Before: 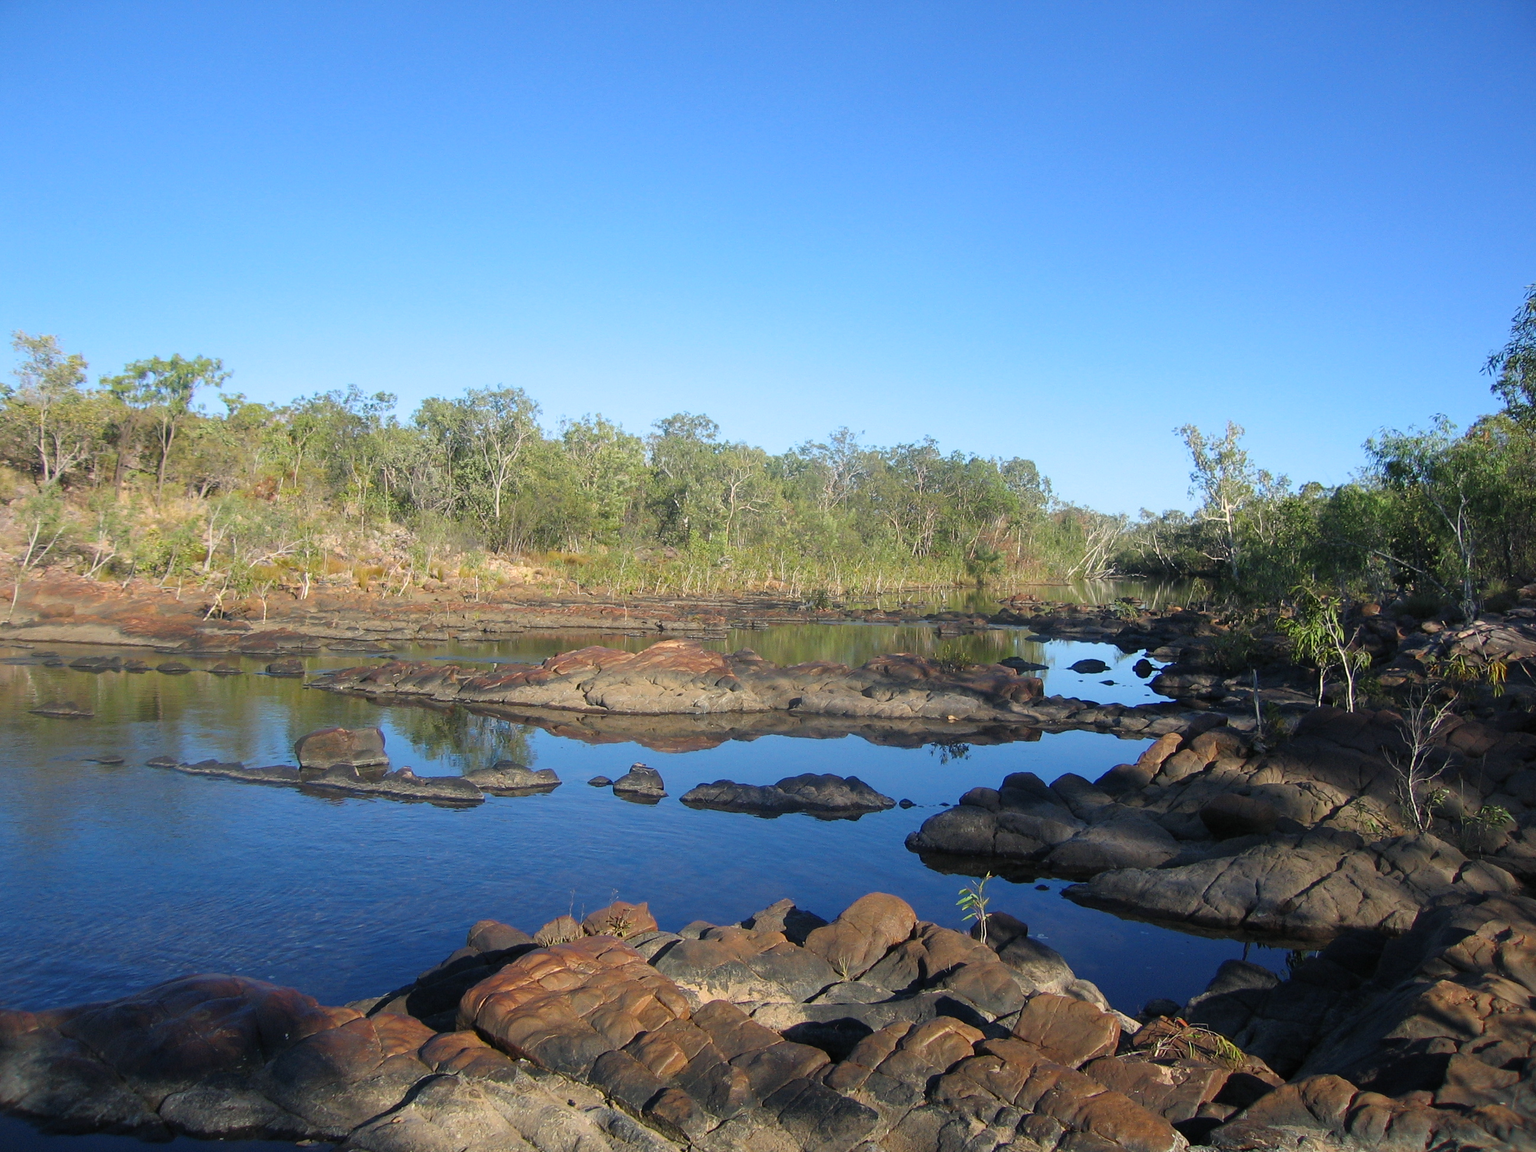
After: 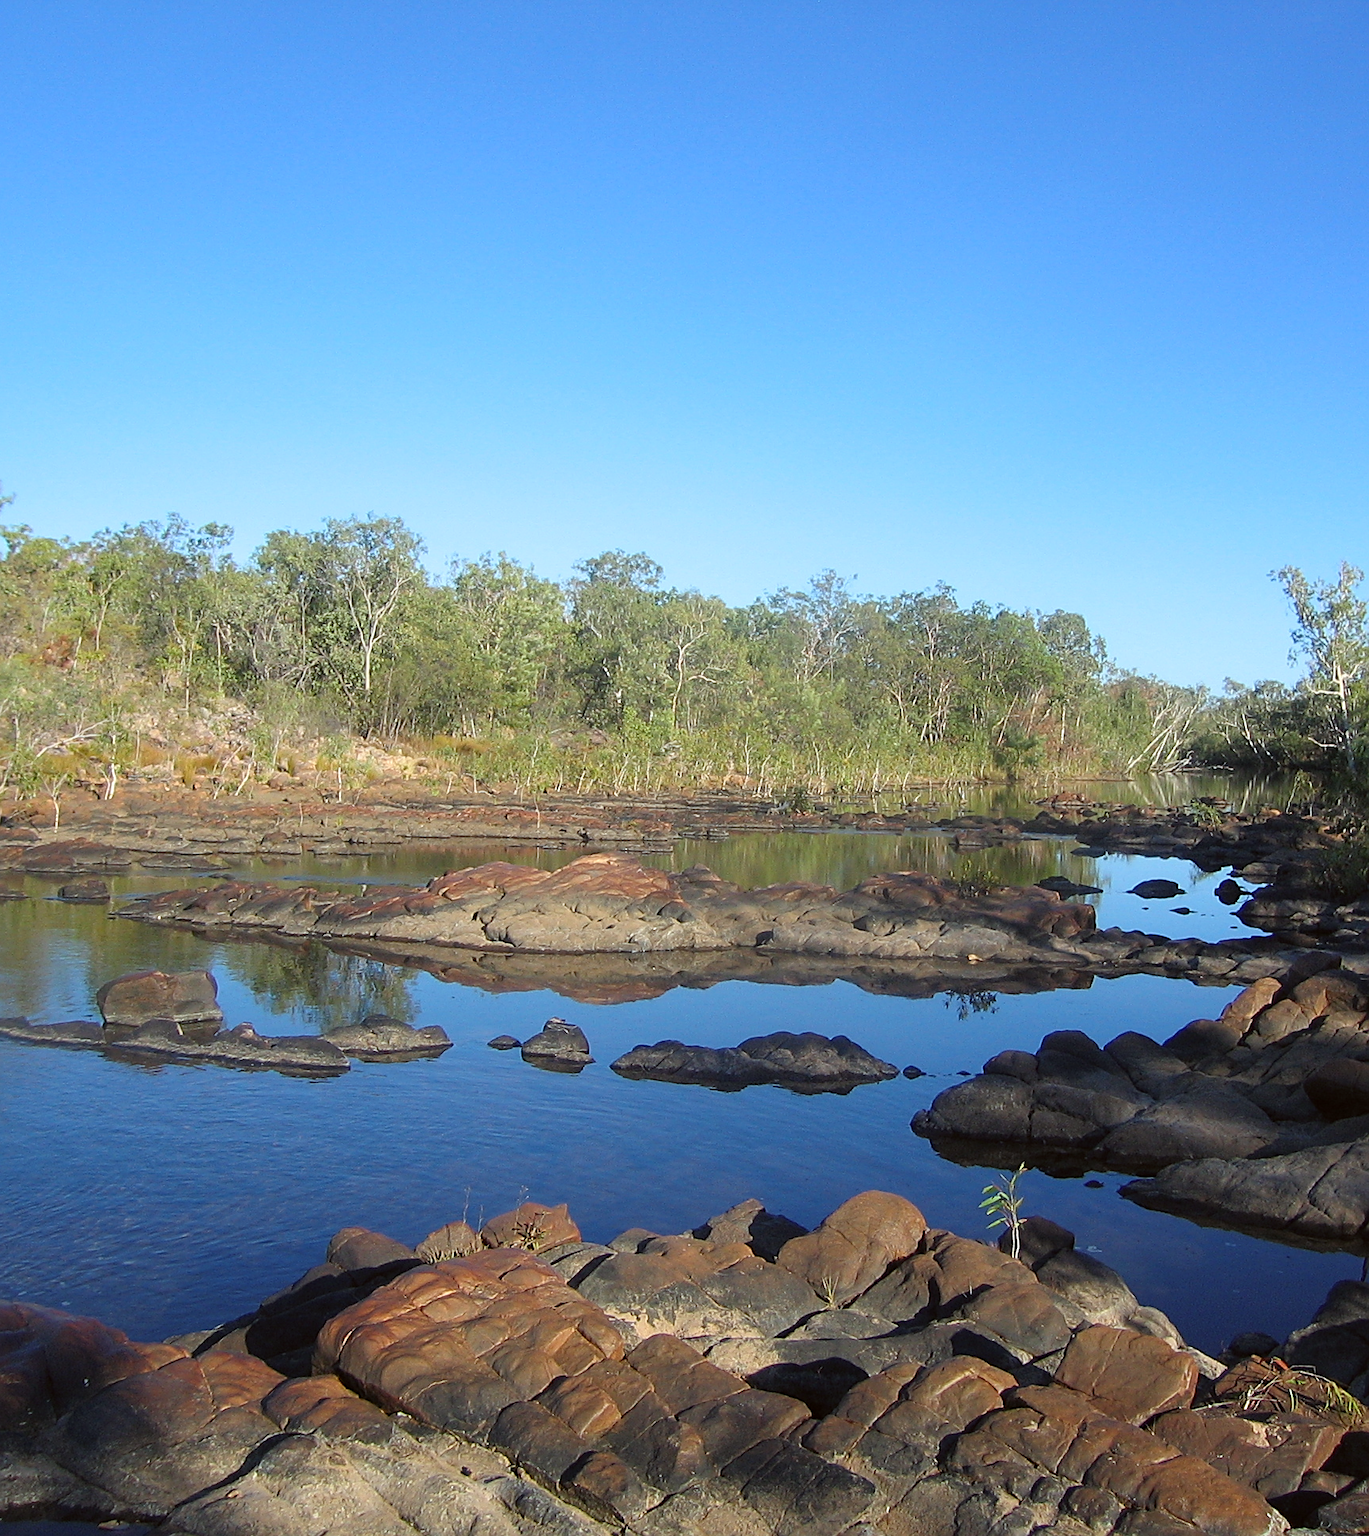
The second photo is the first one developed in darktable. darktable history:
color correction: highlights a* -2.73, highlights b* -2.79, shadows a* 2.47, shadows b* 2.71
crop and rotate: left 14.49%, right 18.685%
sharpen: on, module defaults
